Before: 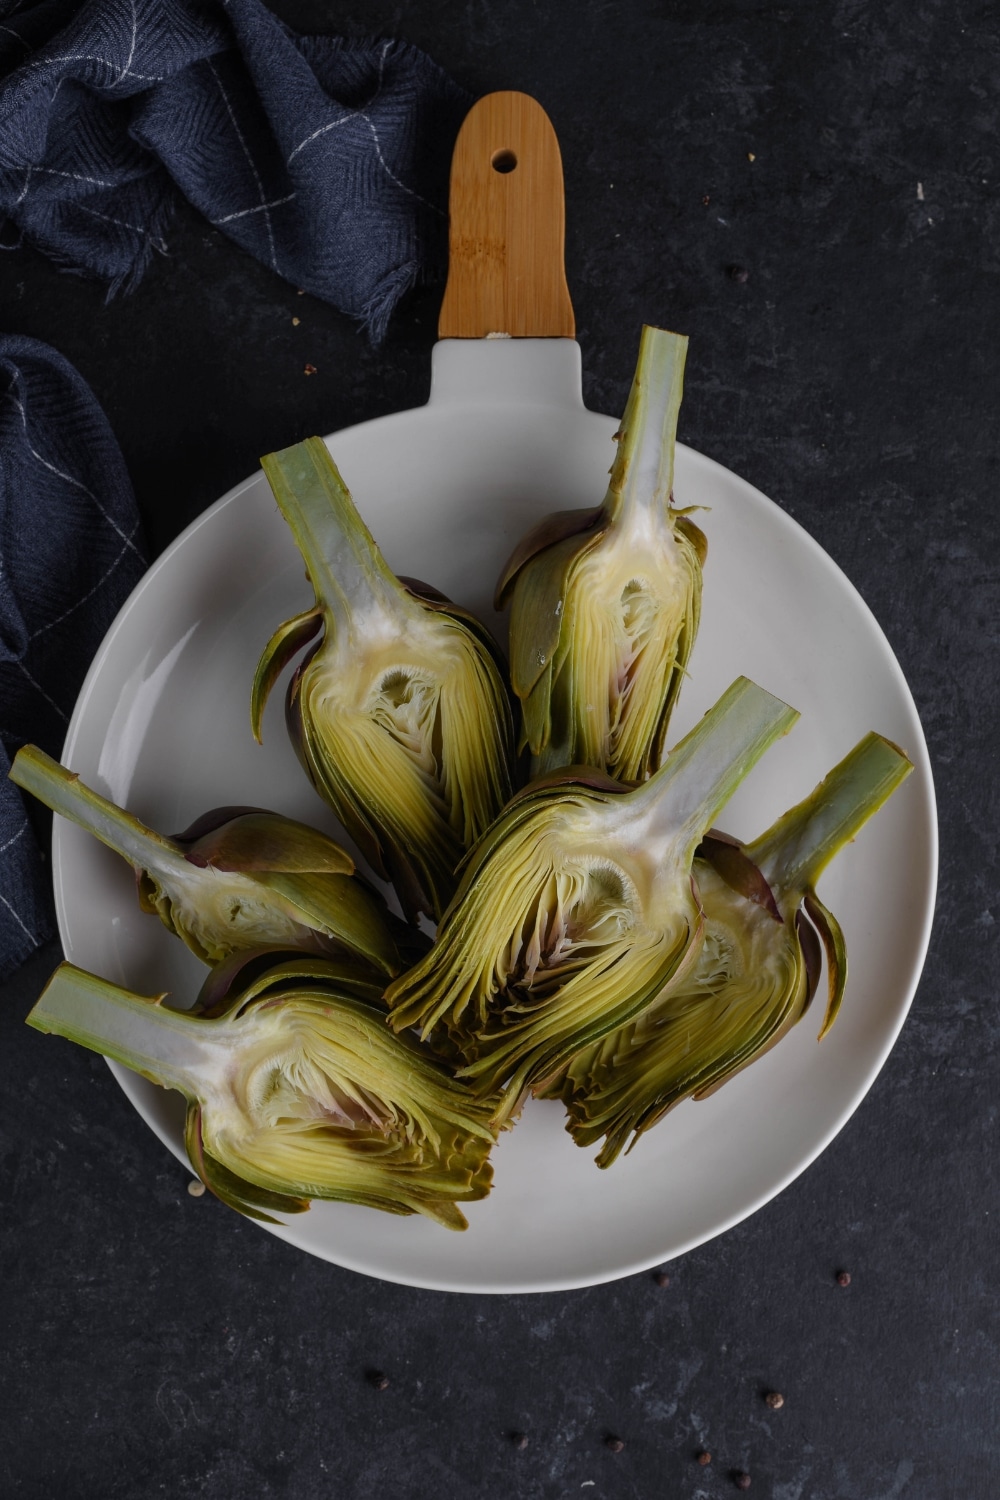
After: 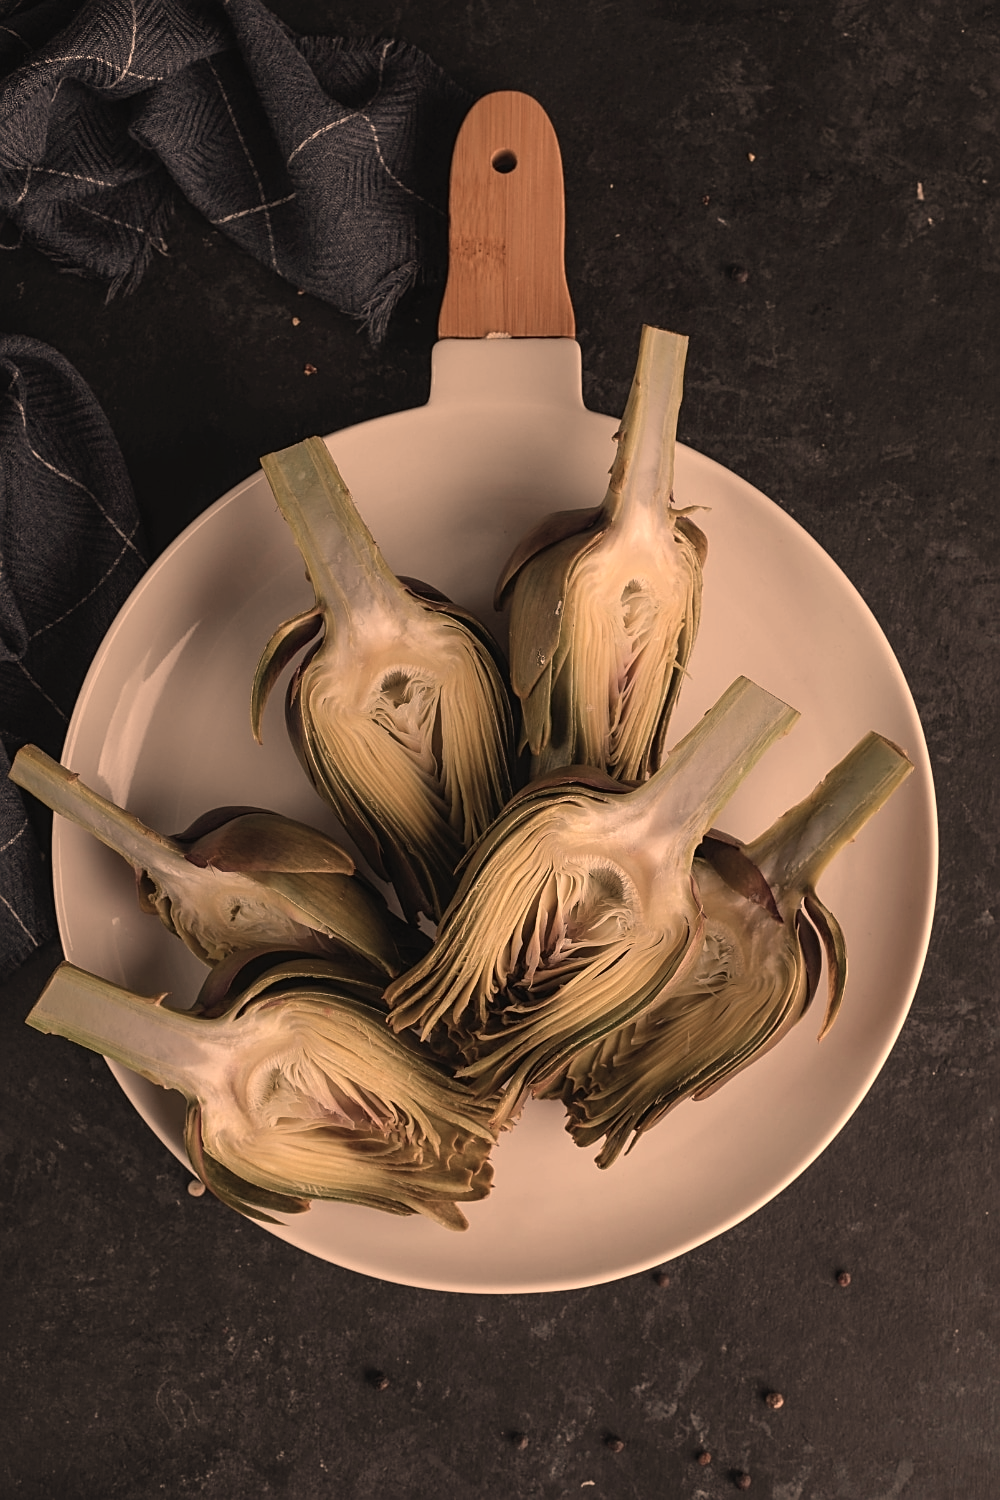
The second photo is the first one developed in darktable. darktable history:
white balance: red 1.467, blue 0.684
contrast brightness saturation: contrast -0.05, saturation -0.41
sharpen: on, module defaults
